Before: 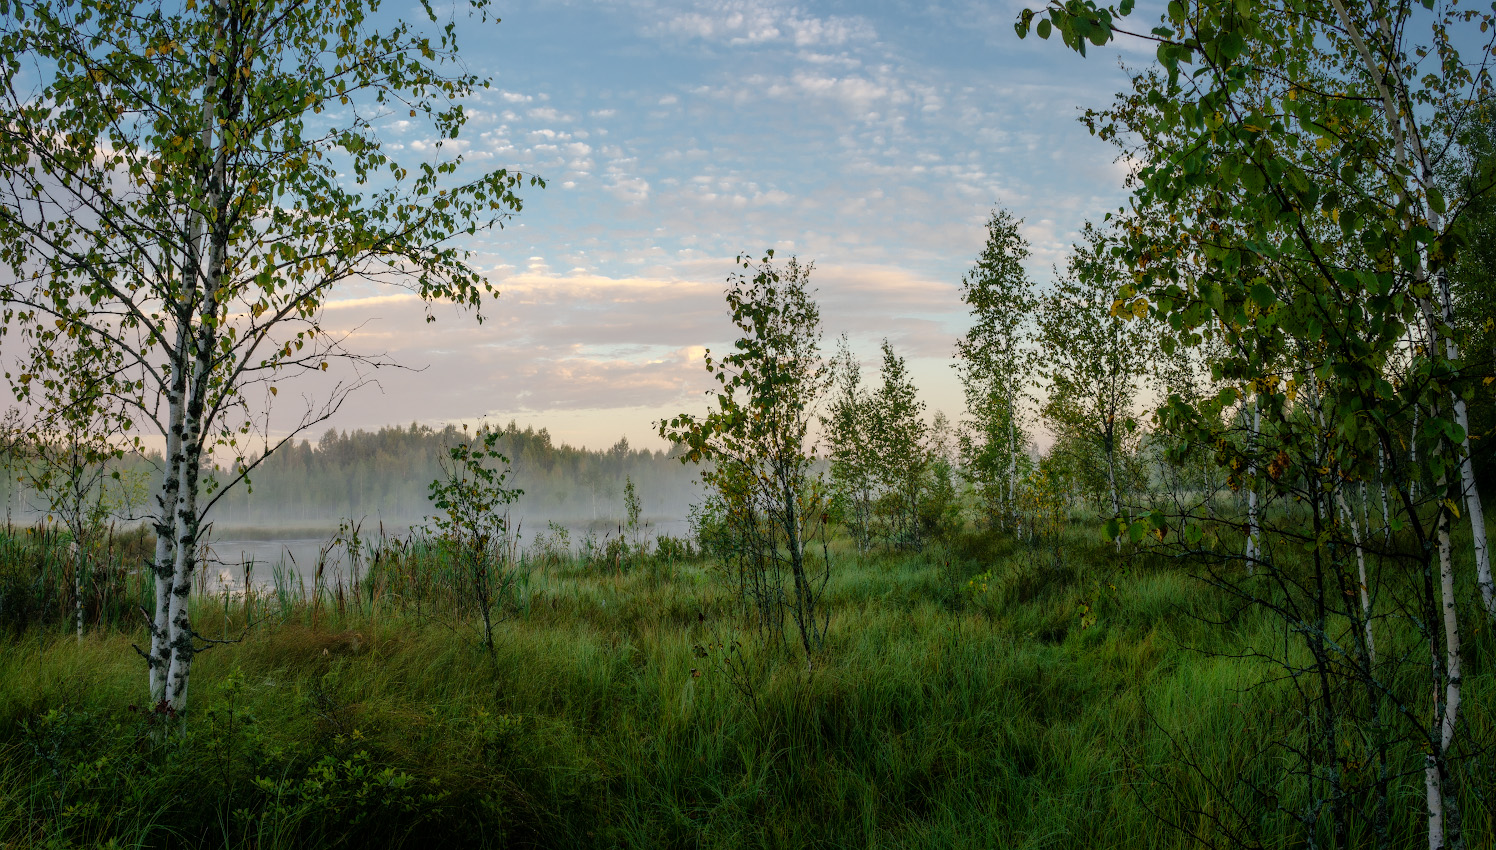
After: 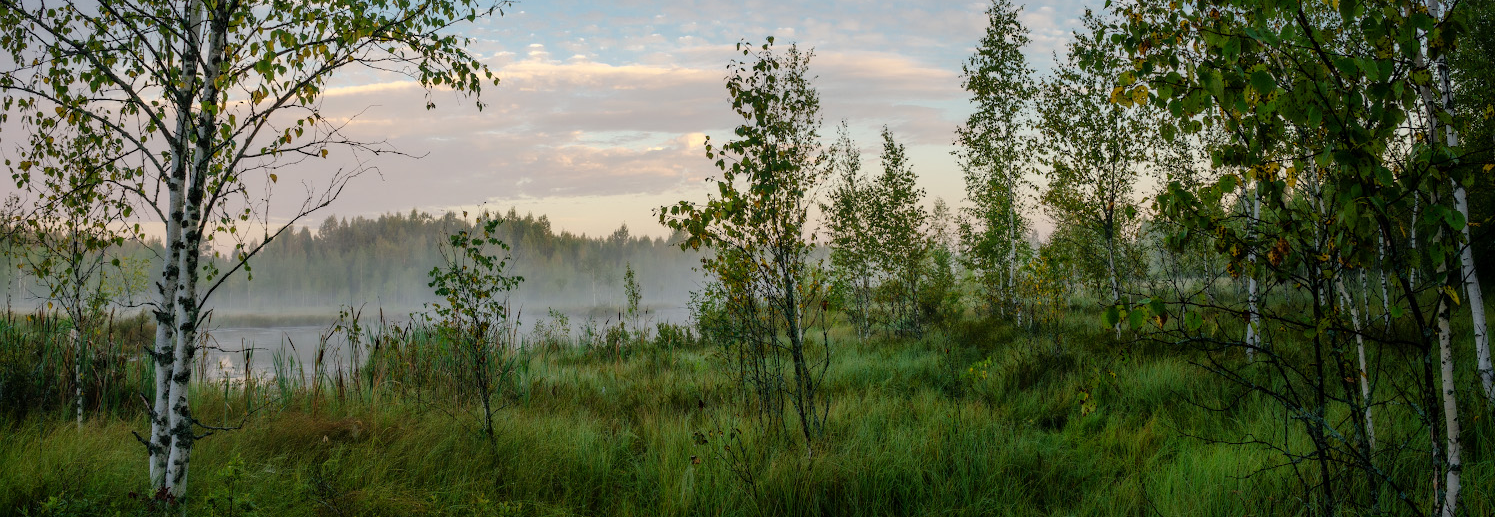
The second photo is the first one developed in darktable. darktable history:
crop and rotate: top 25.086%, bottom 14.001%
